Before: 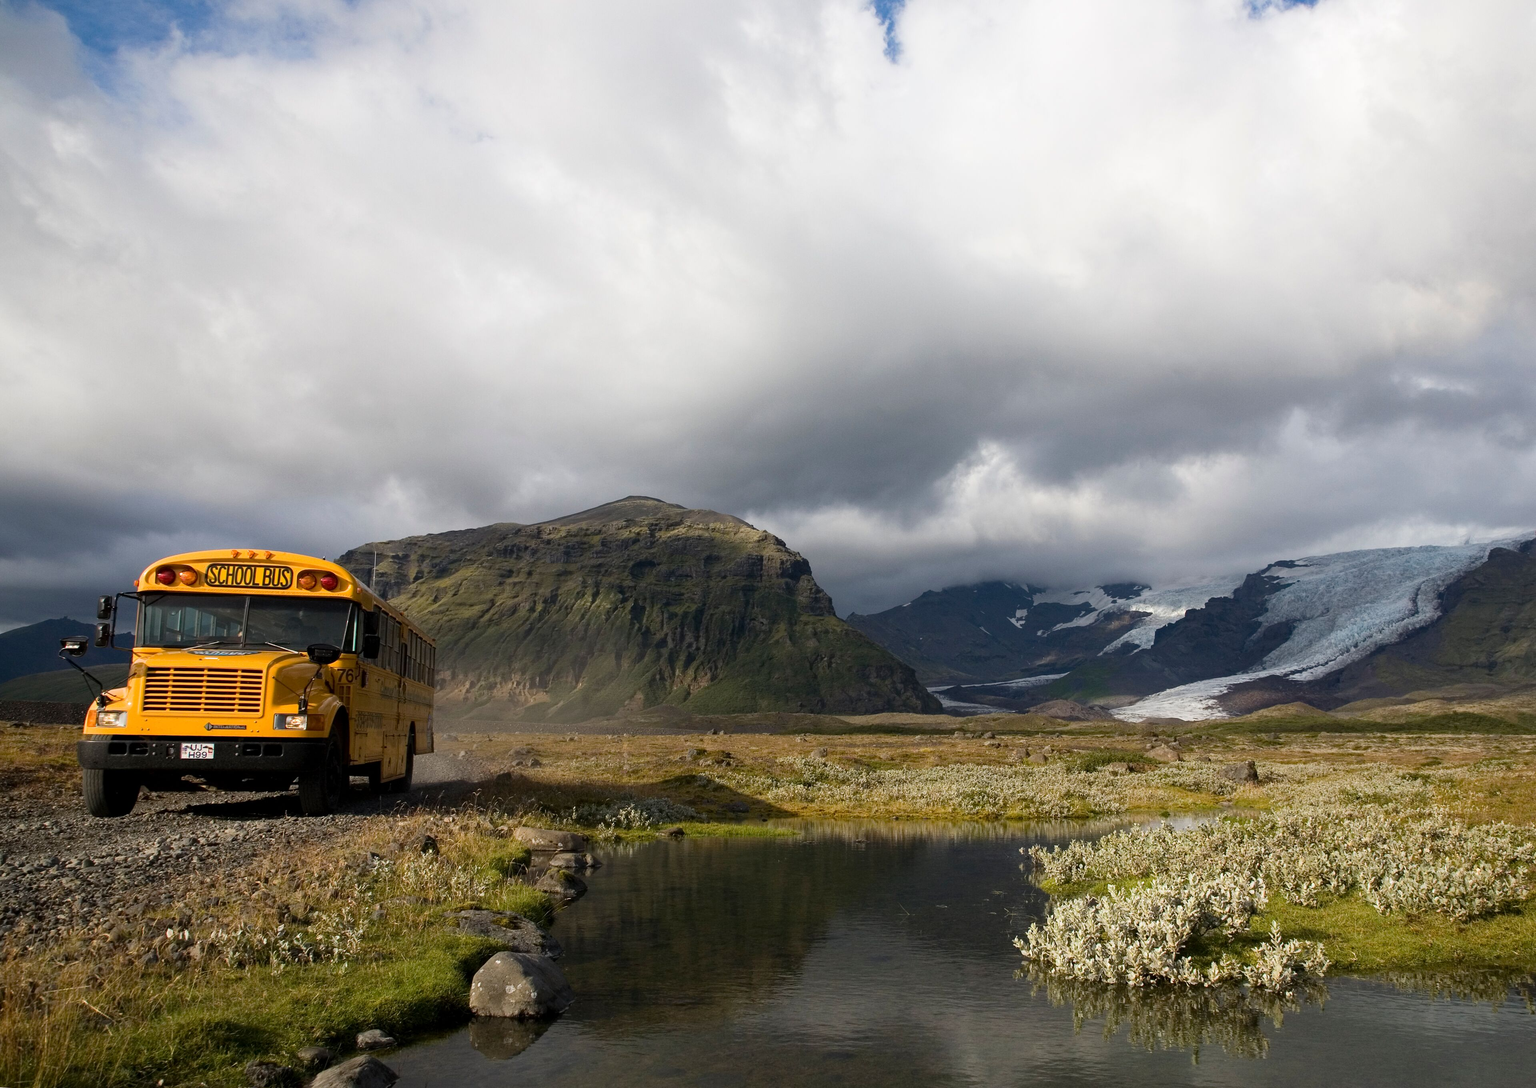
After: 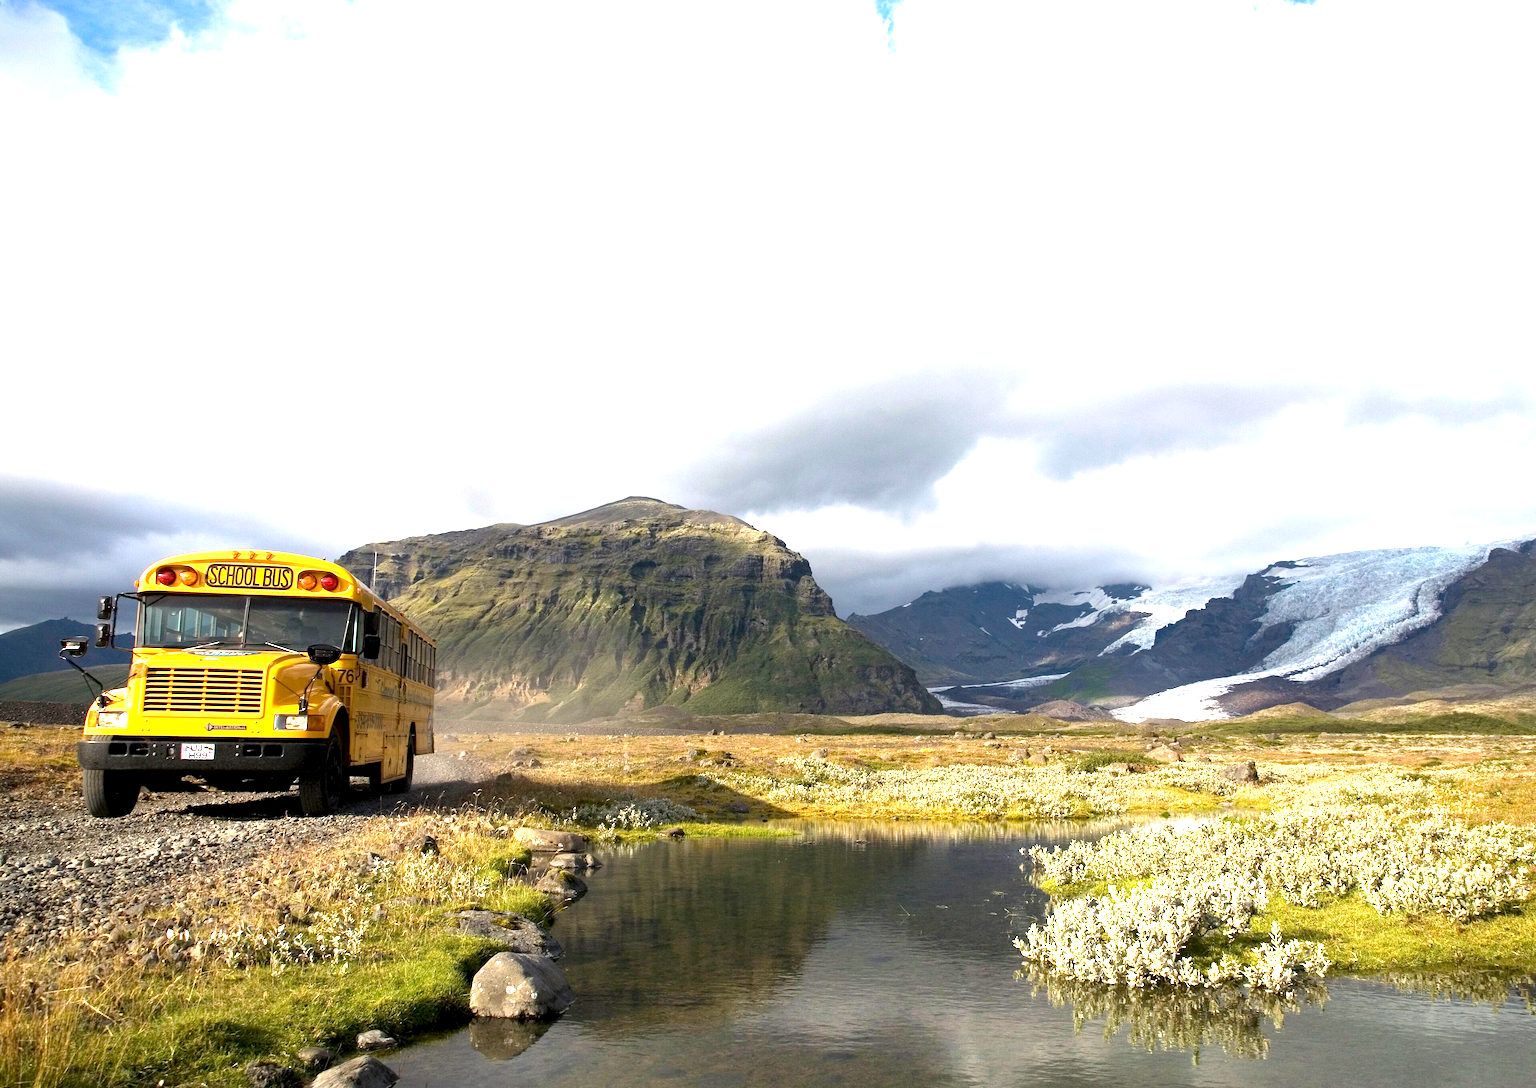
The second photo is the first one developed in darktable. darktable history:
exposure: black level correction 0.001, exposure 1.727 EV, compensate highlight preservation false
